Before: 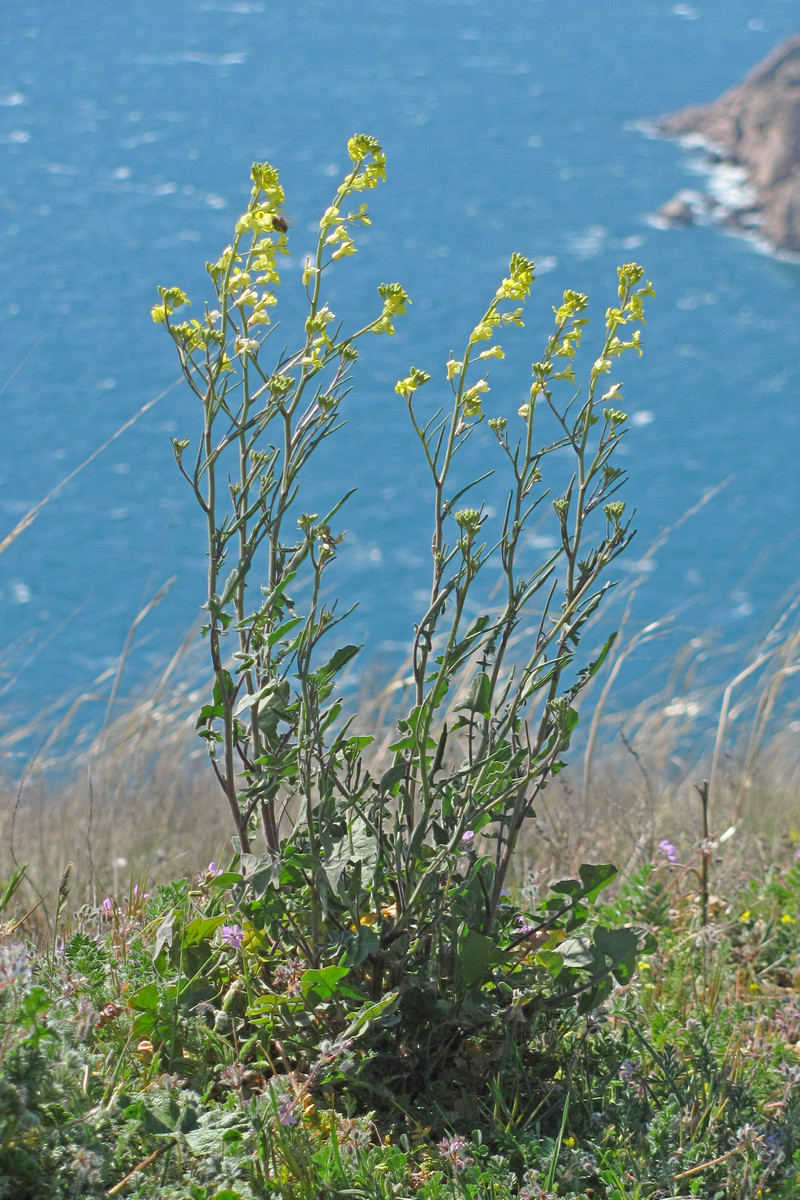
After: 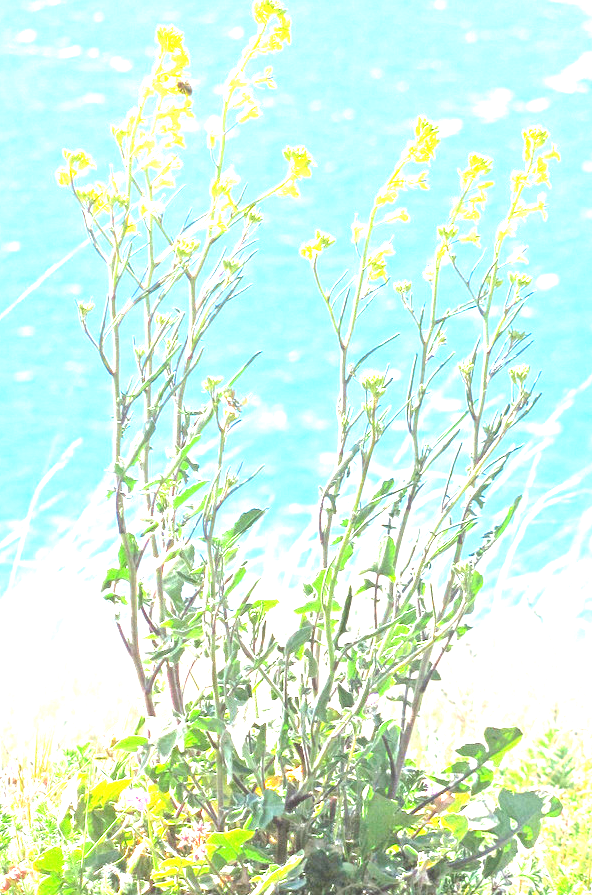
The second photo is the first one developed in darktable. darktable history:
tone equalizer: edges refinement/feathering 500, mask exposure compensation -1.57 EV, preserve details no
levels: levels [0, 0.478, 1]
exposure: black level correction 0, exposure 1.954 EV, compensate exposure bias true, compensate highlight preservation false
crop and rotate: left 11.937%, top 11.491%, right 13.959%, bottom 13.853%
